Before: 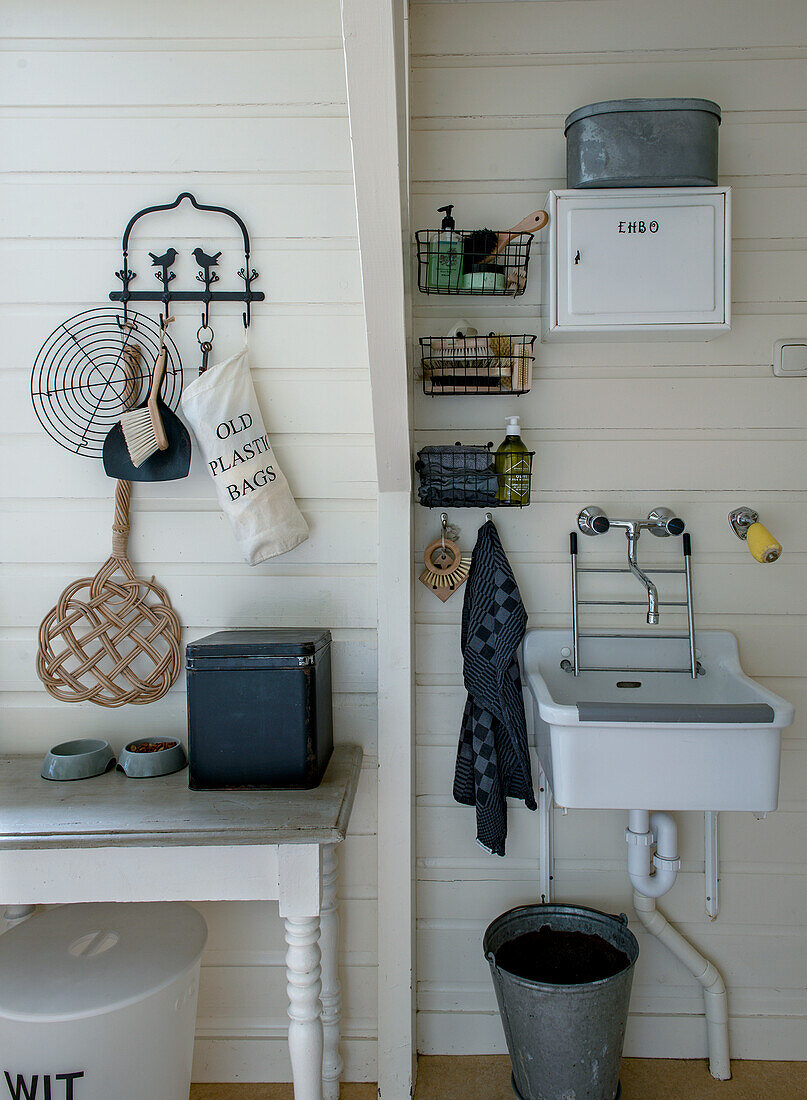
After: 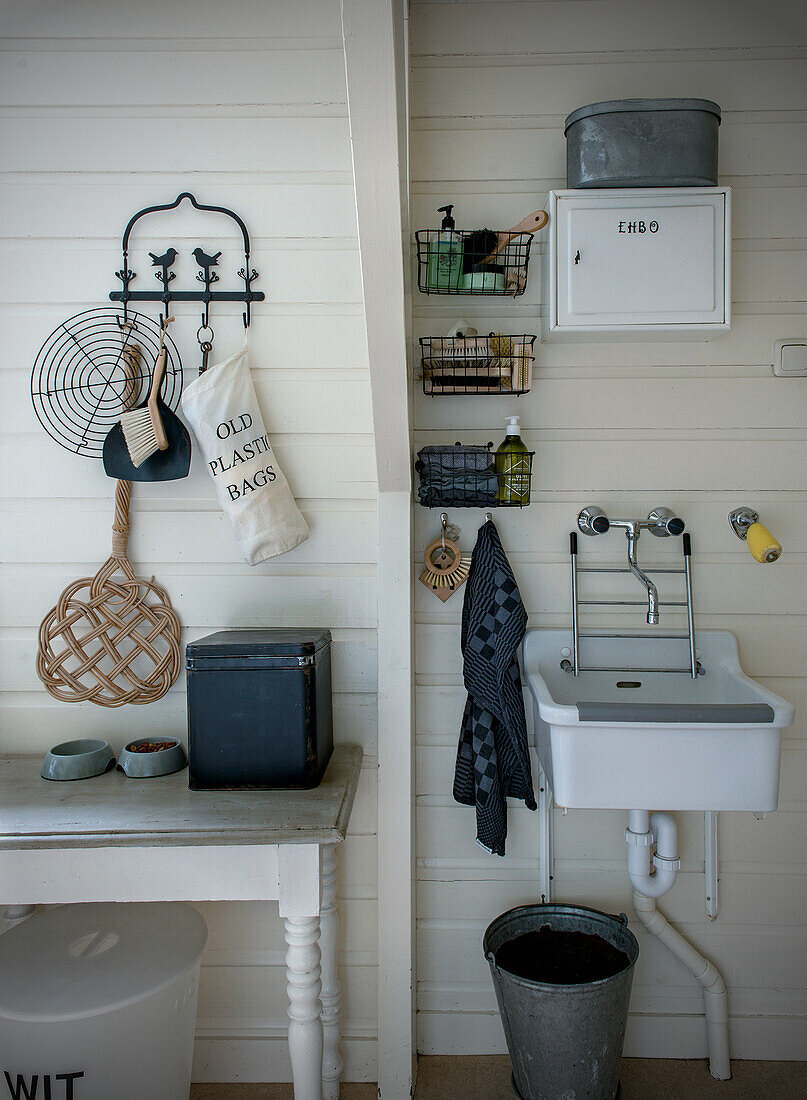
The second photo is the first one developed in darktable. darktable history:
vignetting: fall-off start 75%, brightness -0.692, width/height ratio 1.084
